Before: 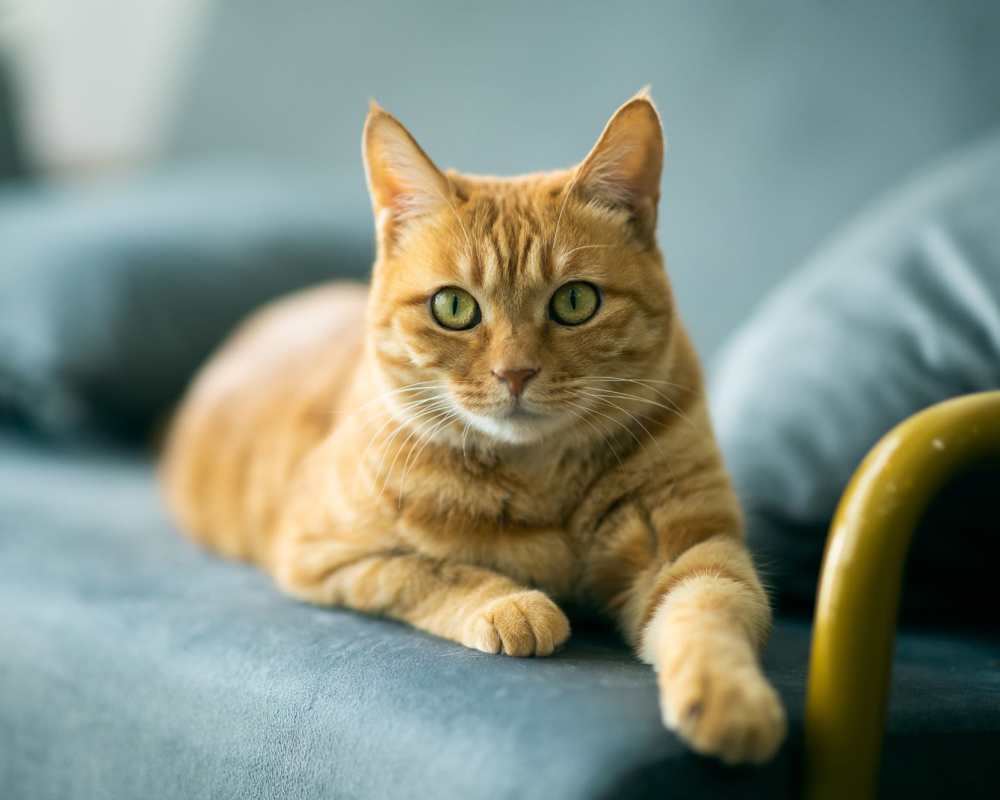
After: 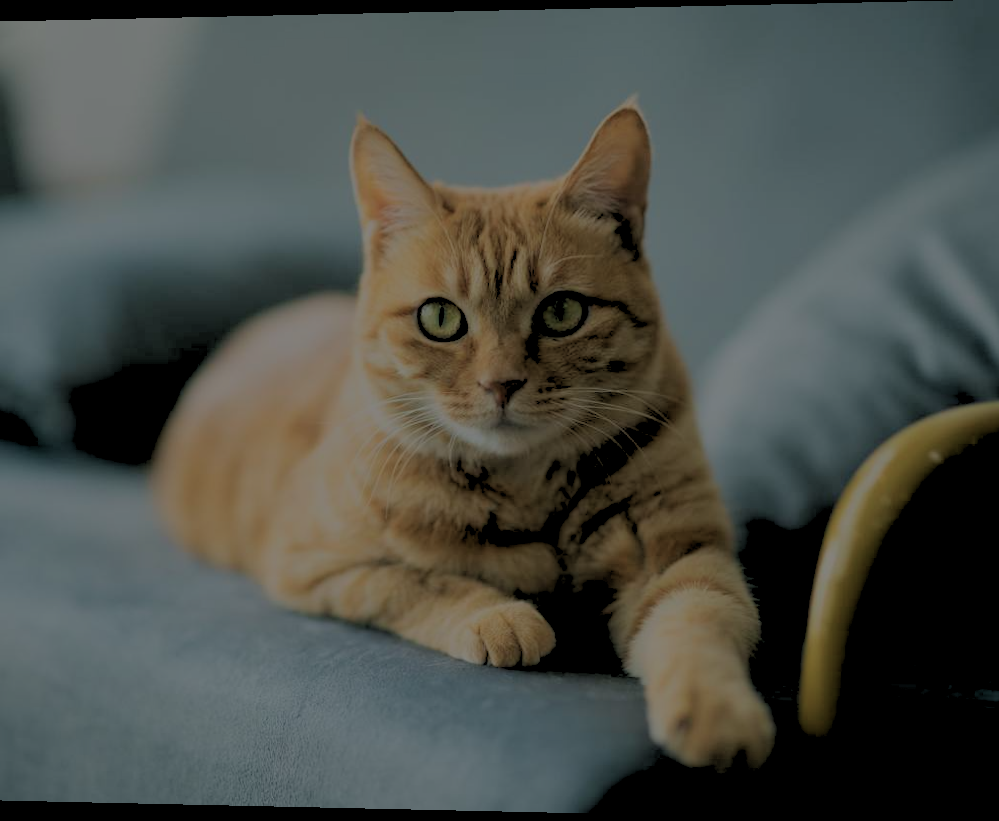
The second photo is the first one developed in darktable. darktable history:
rgb levels: preserve colors sum RGB, levels [[0.038, 0.433, 0.934], [0, 0.5, 1], [0, 0.5, 1]]
rotate and perspective: lens shift (horizontal) -0.055, automatic cropping off
color balance rgb: perceptual brilliance grading › global brilliance -48.39%
